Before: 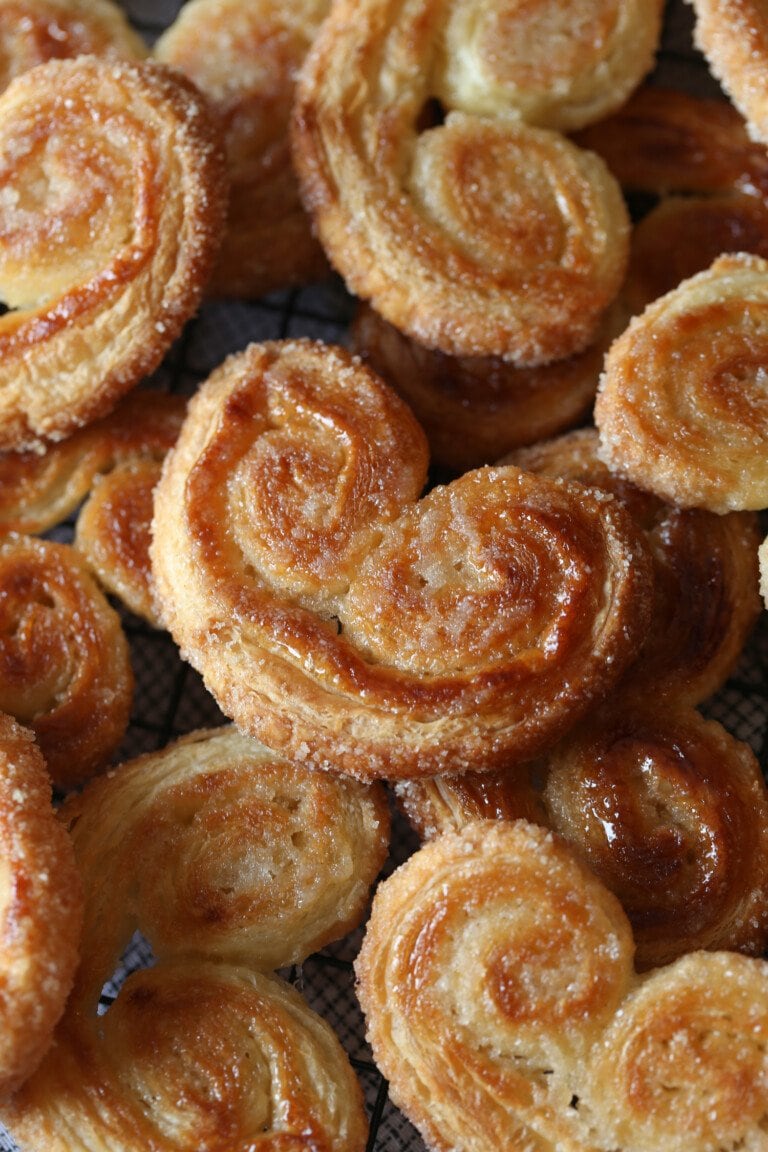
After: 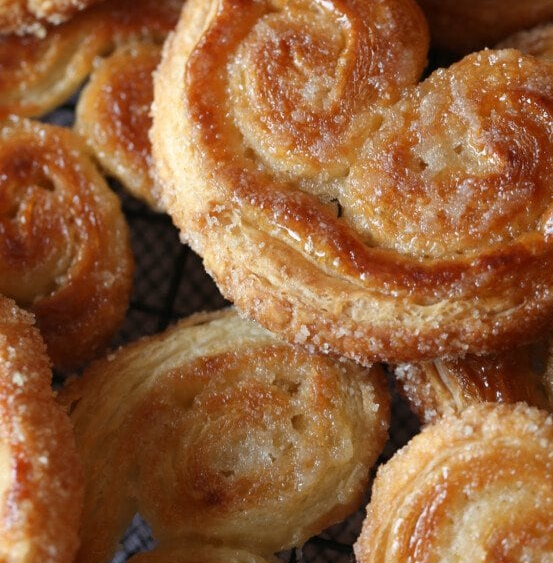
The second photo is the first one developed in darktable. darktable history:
crop: top 36.248%, right 27.95%, bottom 14.84%
